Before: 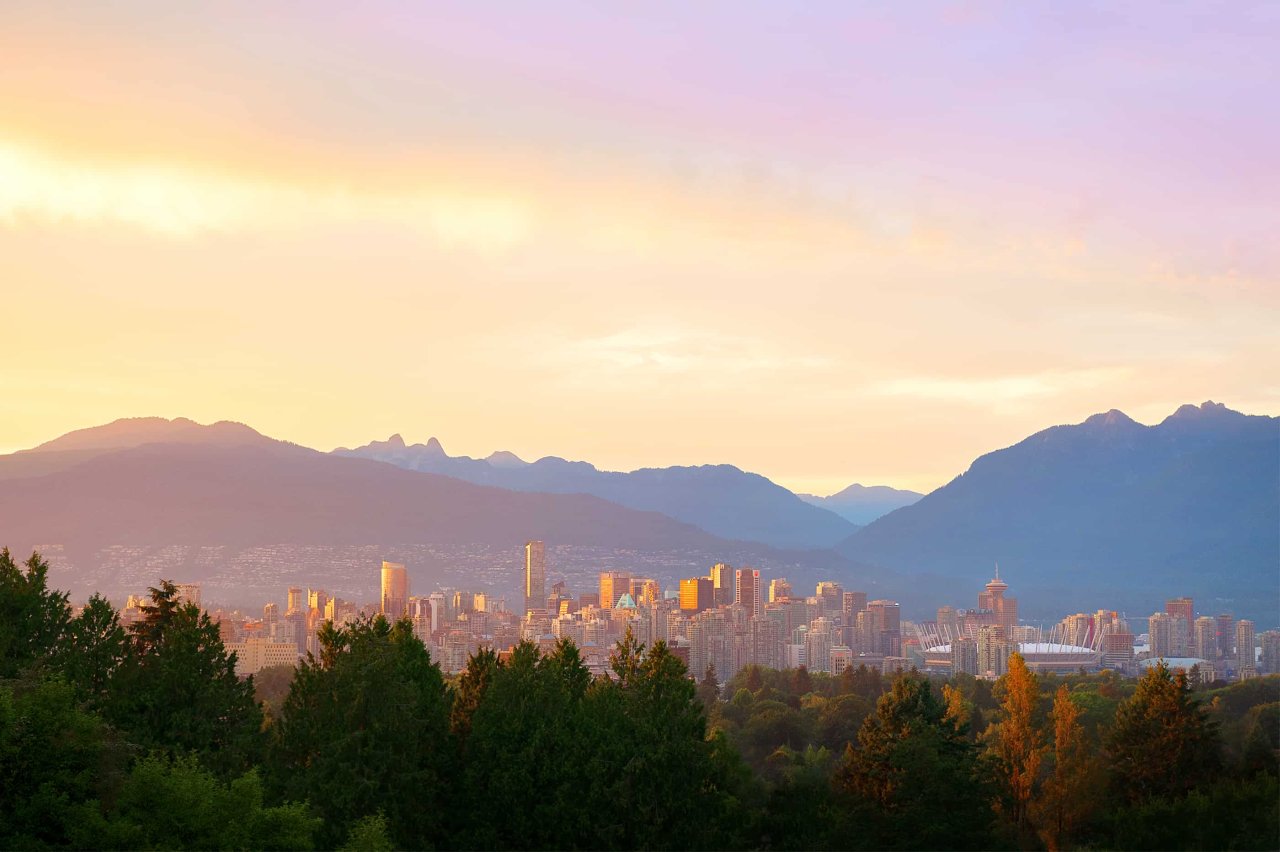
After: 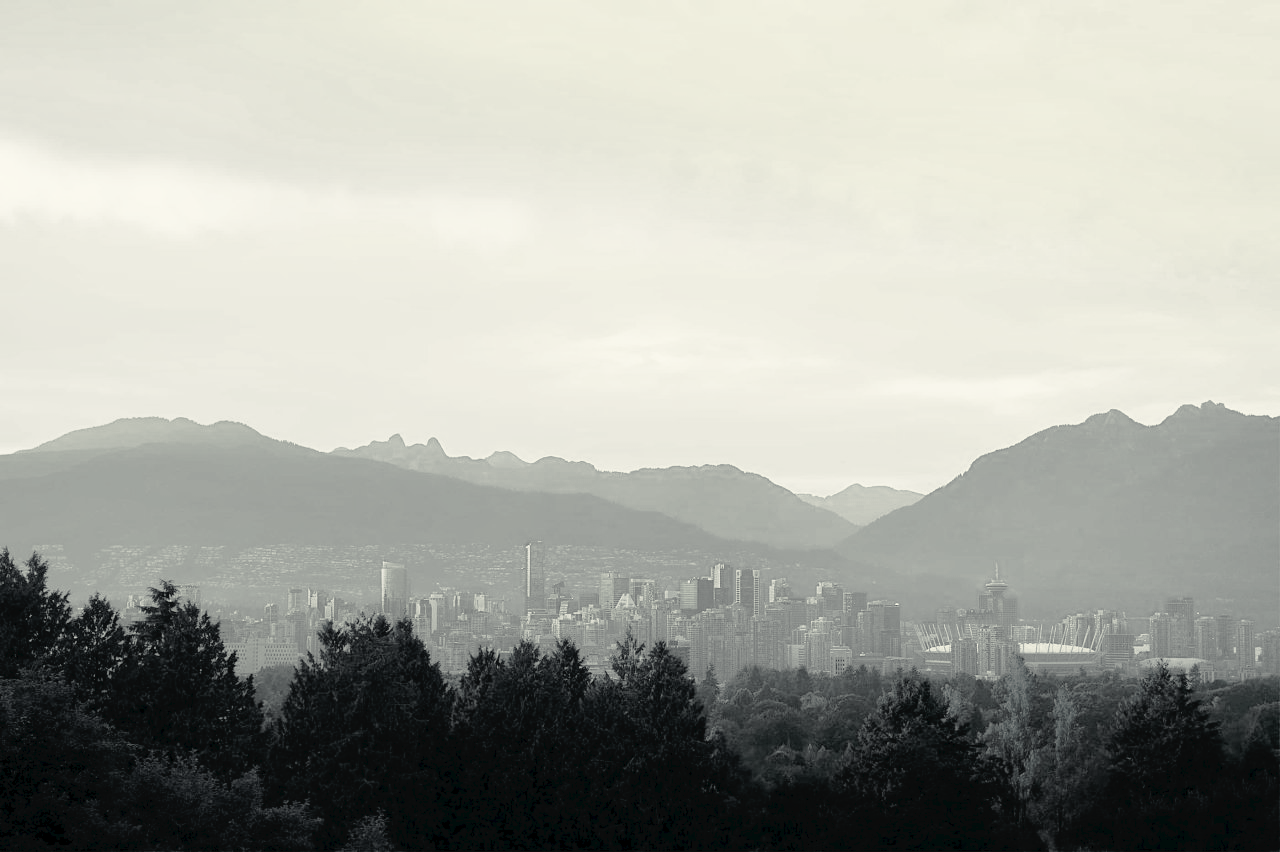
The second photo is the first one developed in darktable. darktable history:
tone curve: curves: ch0 [(0, 0) (0.003, 0.03) (0.011, 0.03) (0.025, 0.033) (0.044, 0.038) (0.069, 0.057) (0.1, 0.109) (0.136, 0.174) (0.177, 0.243) (0.224, 0.313) (0.277, 0.391) (0.335, 0.464) (0.399, 0.515) (0.468, 0.563) (0.543, 0.616) (0.623, 0.679) (0.709, 0.766) (0.801, 0.865) (0.898, 0.948) (1, 1)], preserve colors none
color look up table: target L [86, 92.85, 87.15, 78.81, 85.27, 74.44, 58.43, 49.98, 56.9, 50.44, 38.6, 51.09, 23.9, 200.14, 83.48, 66.51, 66.16, 58.51, 60.8, 54.81, 33.56, 56.98, 38.6, 30.66, 20.05, 12.28, 96.34, 91.46, 79.52, 85.37, 89.87, 72.49, 73.7, 54.97, 85.37, 63.61, 62, 59.96, 35.29, 40.93, 24.68, 12.45, 90.31, 81.23, 85.98, 82.76, 75.15, 41.44, 2.459], target a [-1.576, -2.468, -1.214, -2.141, -1.766, -2.388, -3.8, -2.487, -3.625, -3.166, -2.848, -3.144, -1.059, 0, -1.608, -3.205, -3.081, -3.419, -3.295, -3.394, -1.943, -3.239, -2.848, -1.615, -1.807, -0.684, -2.582, -2.856, -2.277, -1.263, -1.482, -2.8, -2.469, -2.848, -1.263, -3.033, -2.925, -3.949, -2.338, -3.041, -1.631, -1.394, -1.722, -2.336, -1.718, -1.61, -2.541, -3.34, -2.412], target b [5.978, 10.87, 6.088, 5.086, 6.963, 4.574, 3.696, 1.438, 2.664, 2.064, -0.264, 2.137, -0.834, 0, 6.326, 4.541, 4.021, 3.83, 3.691, 2.75, -0.675, 2.785, -0.264, -0.639, -0.651, -0.748, 12.62, 9.689, 5.169, 6.596, 8.201, 4.403, 5.086, 2.125, 6.596, 3.172, 3.069, 4.232, -0.163, 0.778, -1.03, -0.509, 8.324, 5.85, 6.68, 6.337, 4.615, 0.669, -0.667], num patches 49
